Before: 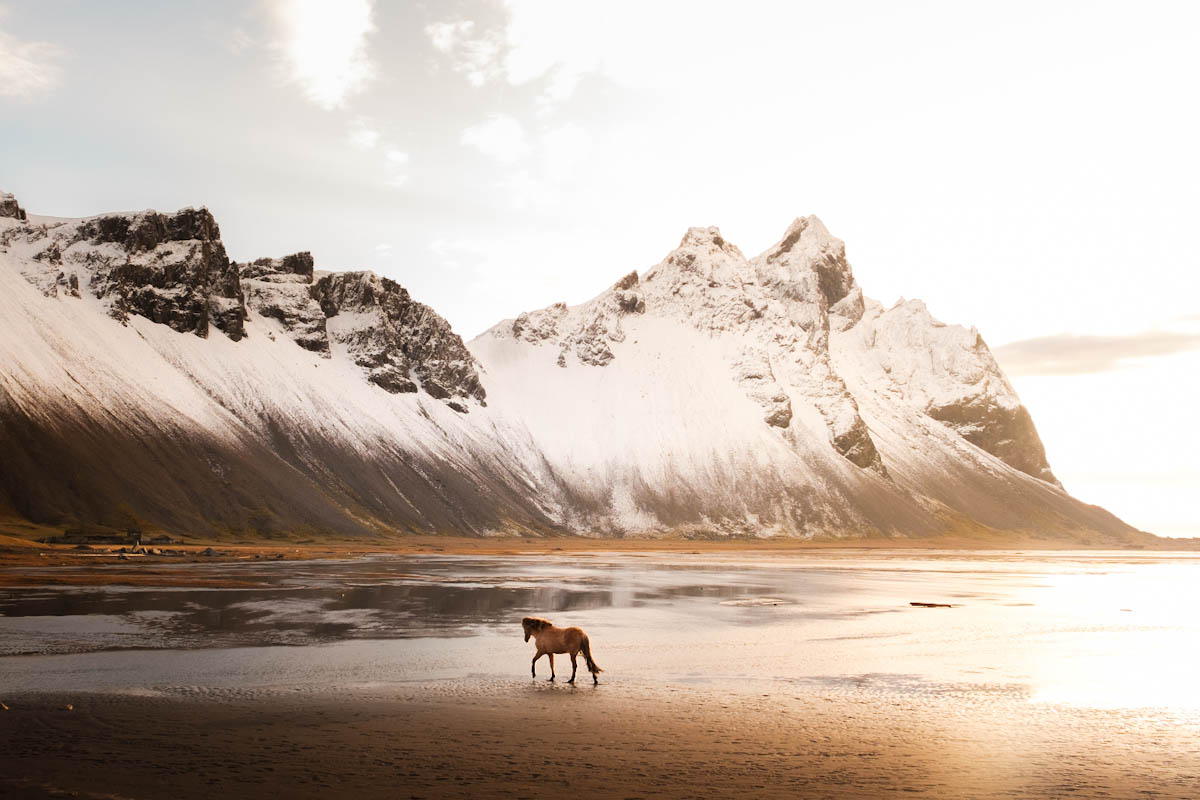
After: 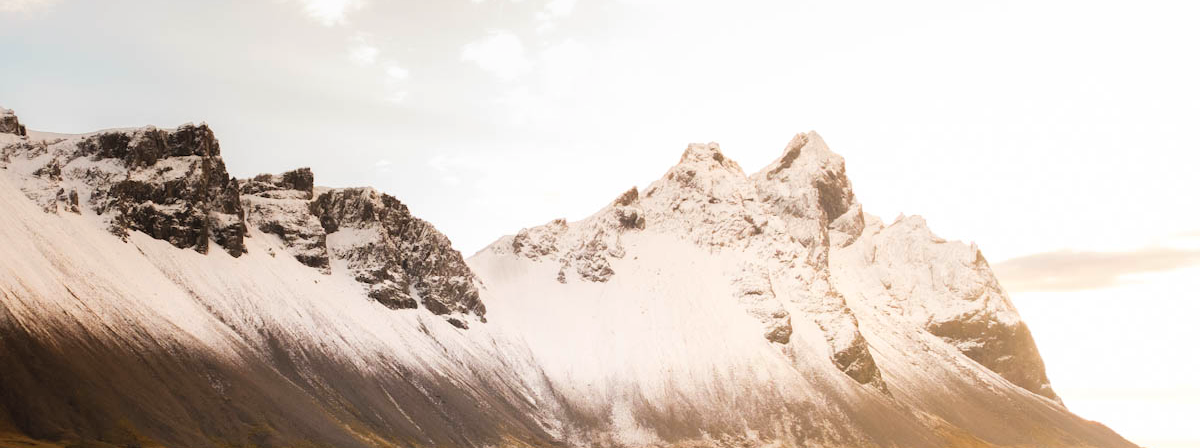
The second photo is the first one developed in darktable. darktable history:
crop and rotate: top 10.605%, bottom 33.274%
contrast brightness saturation: contrast 0.03, brightness 0.06, saturation 0.13
